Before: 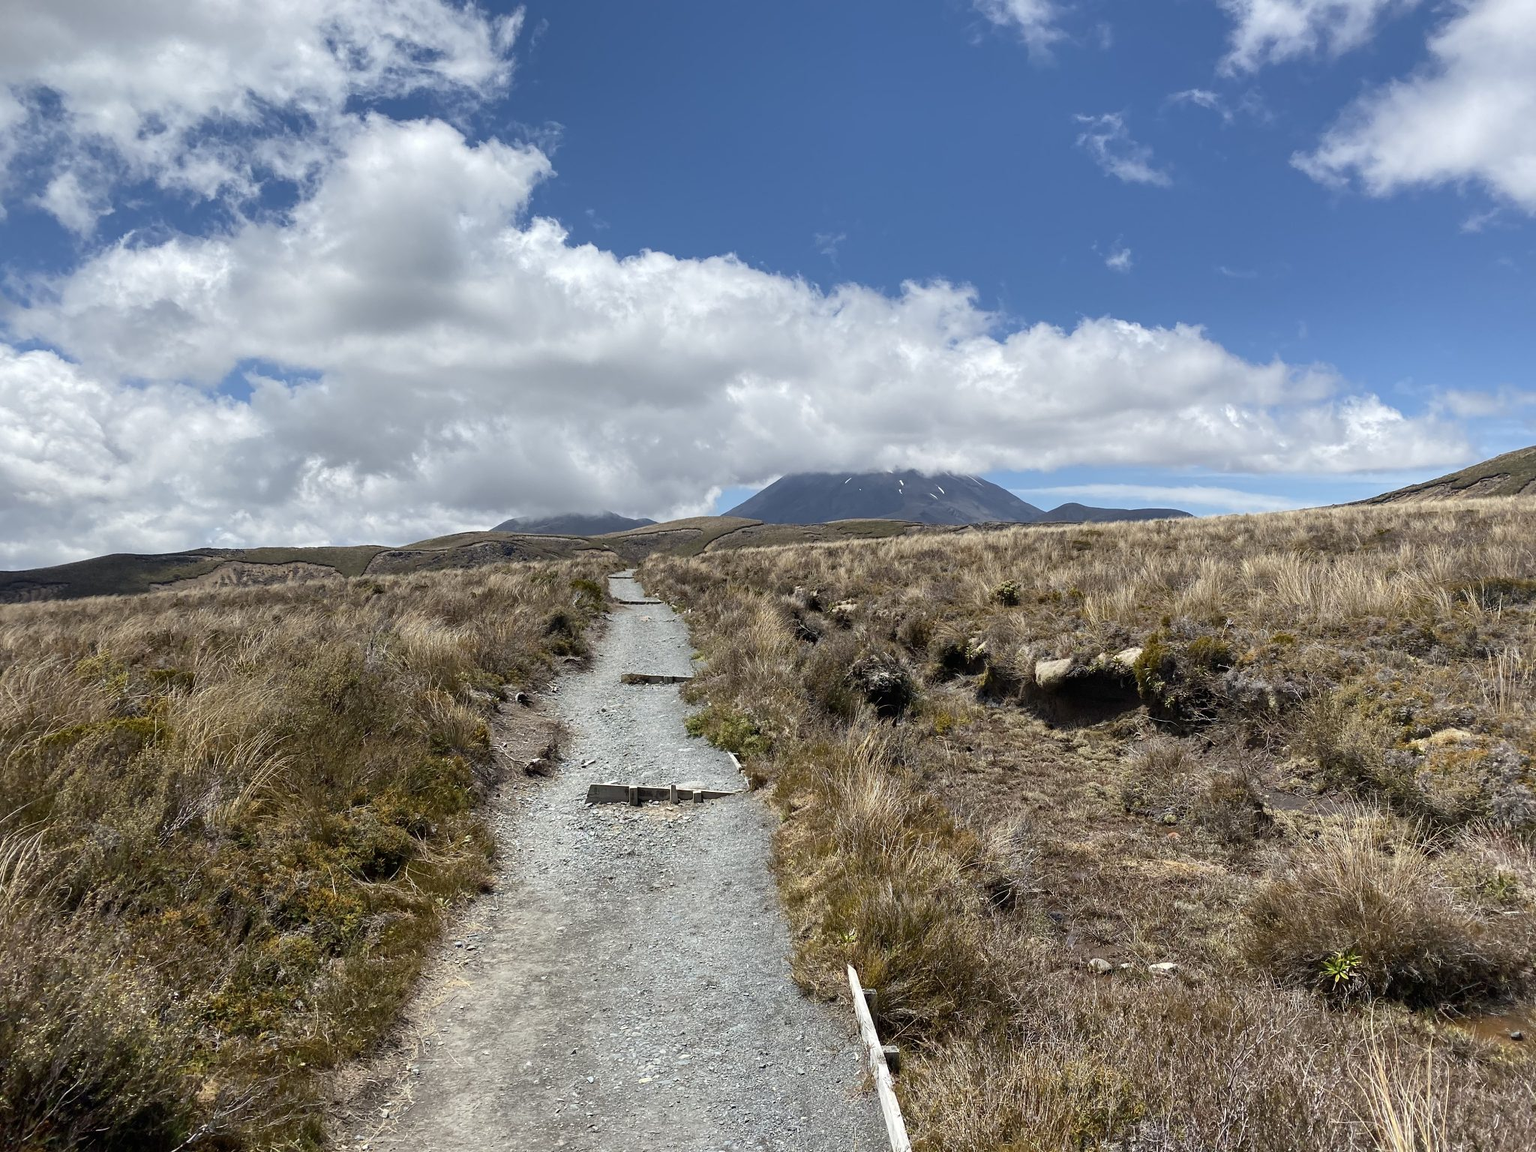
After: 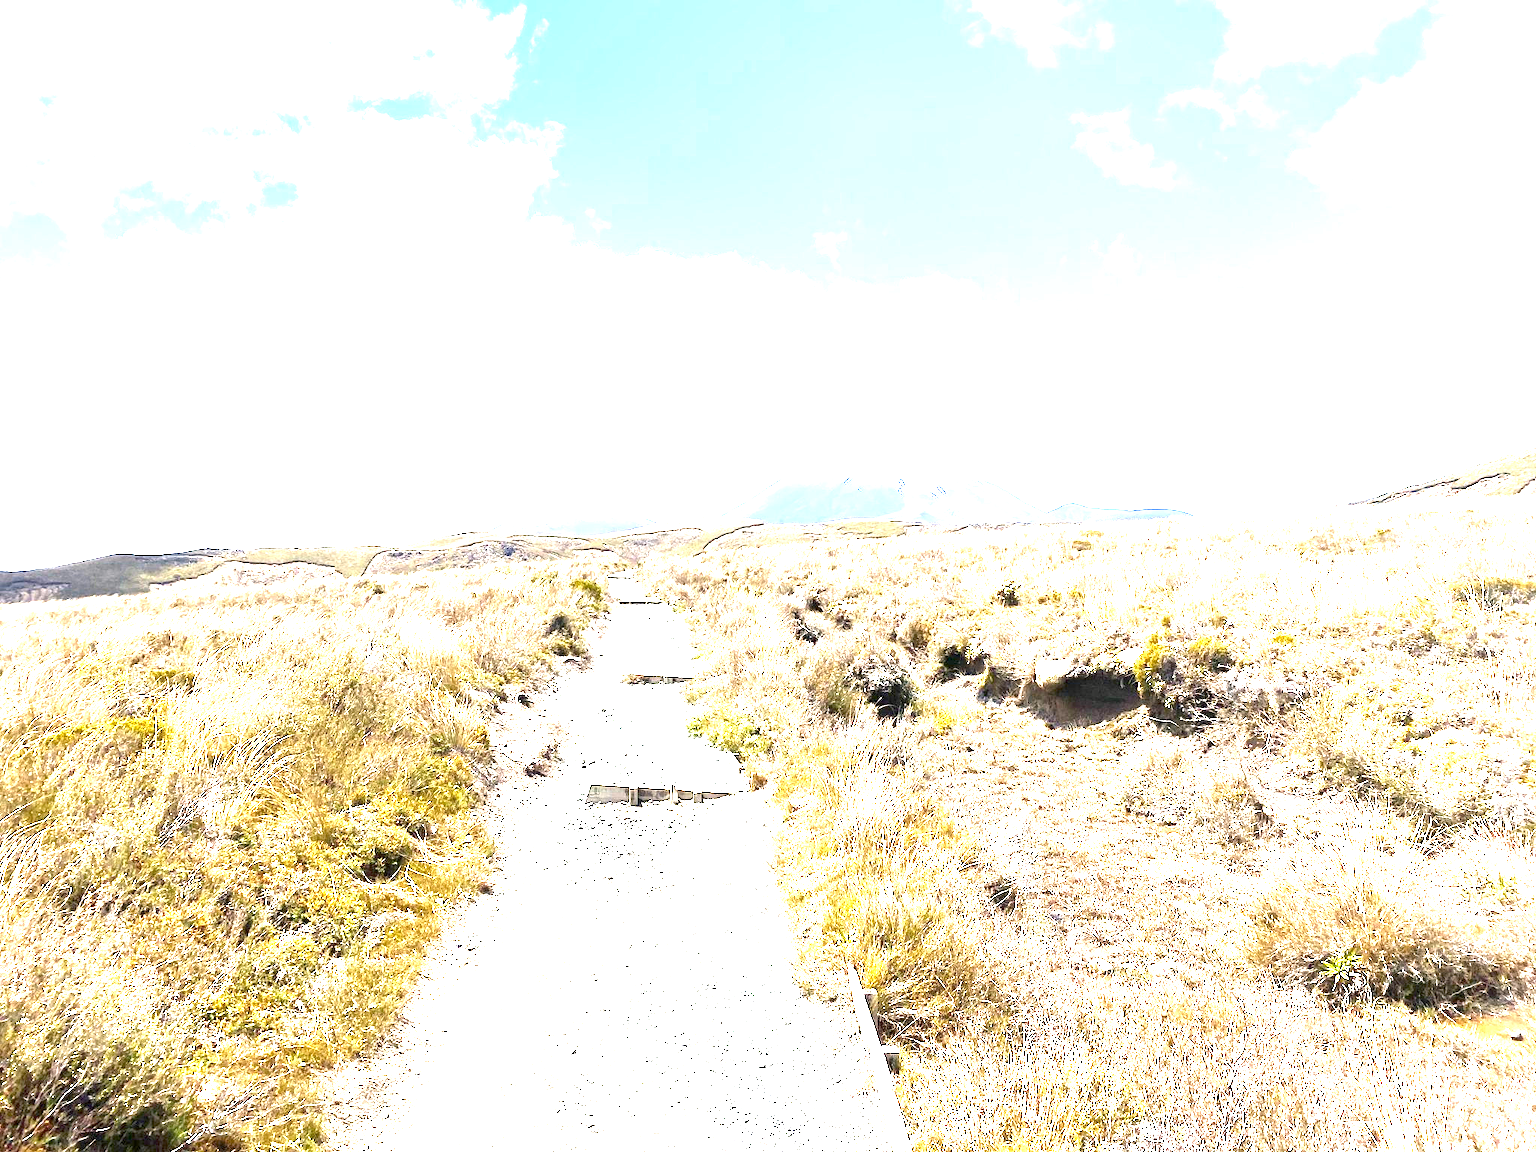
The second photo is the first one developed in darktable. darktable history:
exposure: exposure 3.038 EV, compensate highlight preservation false
color balance rgb: shadows lift › chroma 0.92%, shadows lift › hue 110.27°, highlights gain › luminance 6.892%, highlights gain › chroma 0.952%, highlights gain › hue 47.71°, perceptual saturation grading › global saturation 0.14%, perceptual brilliance grading › global brilliance 9.365%, perceptual brilliance grading › shadows 15.046%, global vibrance 20%
